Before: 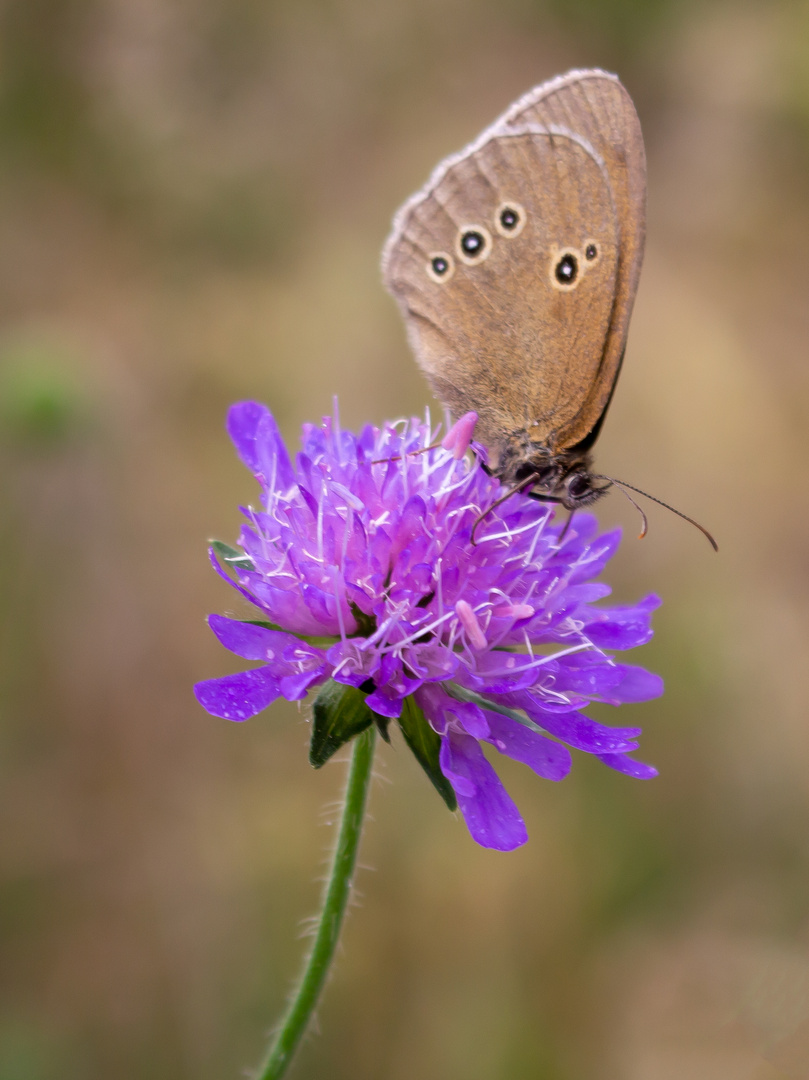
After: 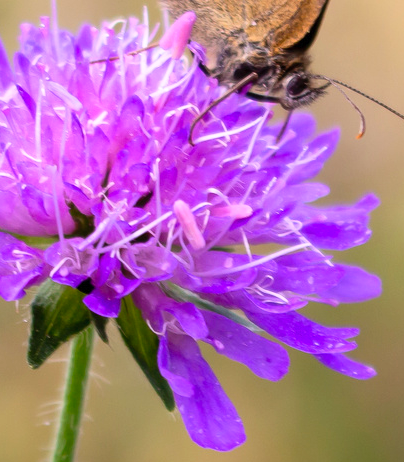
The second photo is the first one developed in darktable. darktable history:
crop: left 34.957%, top 37.102%, right 15.059%, bottom 20.101%
contrast brightness saturation: contrast 0.196, brightness 0.165, saturation 0.225
